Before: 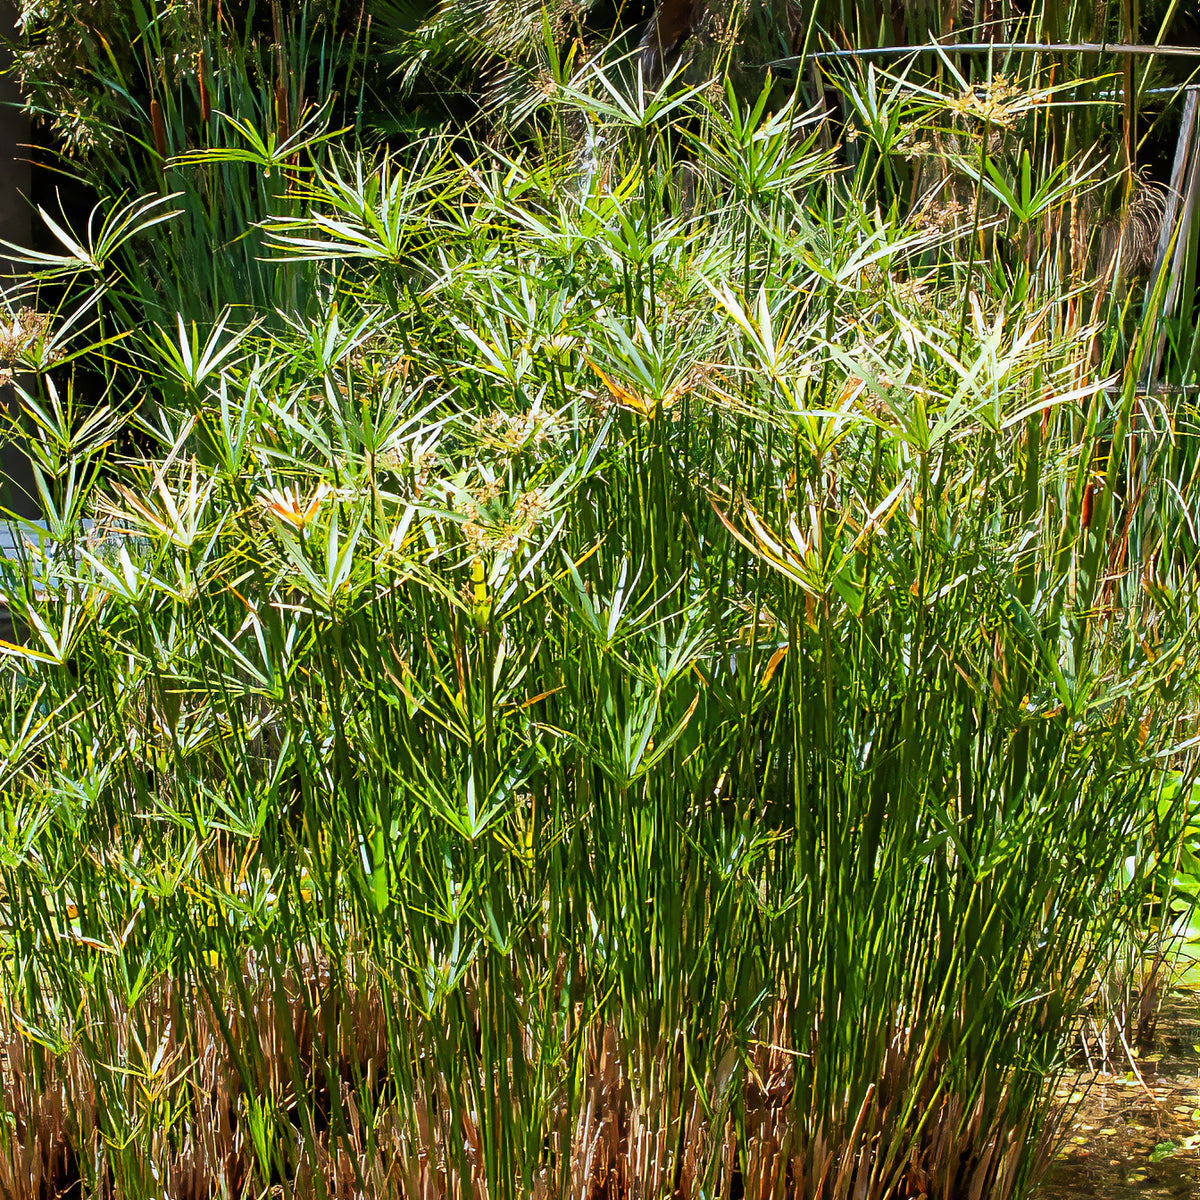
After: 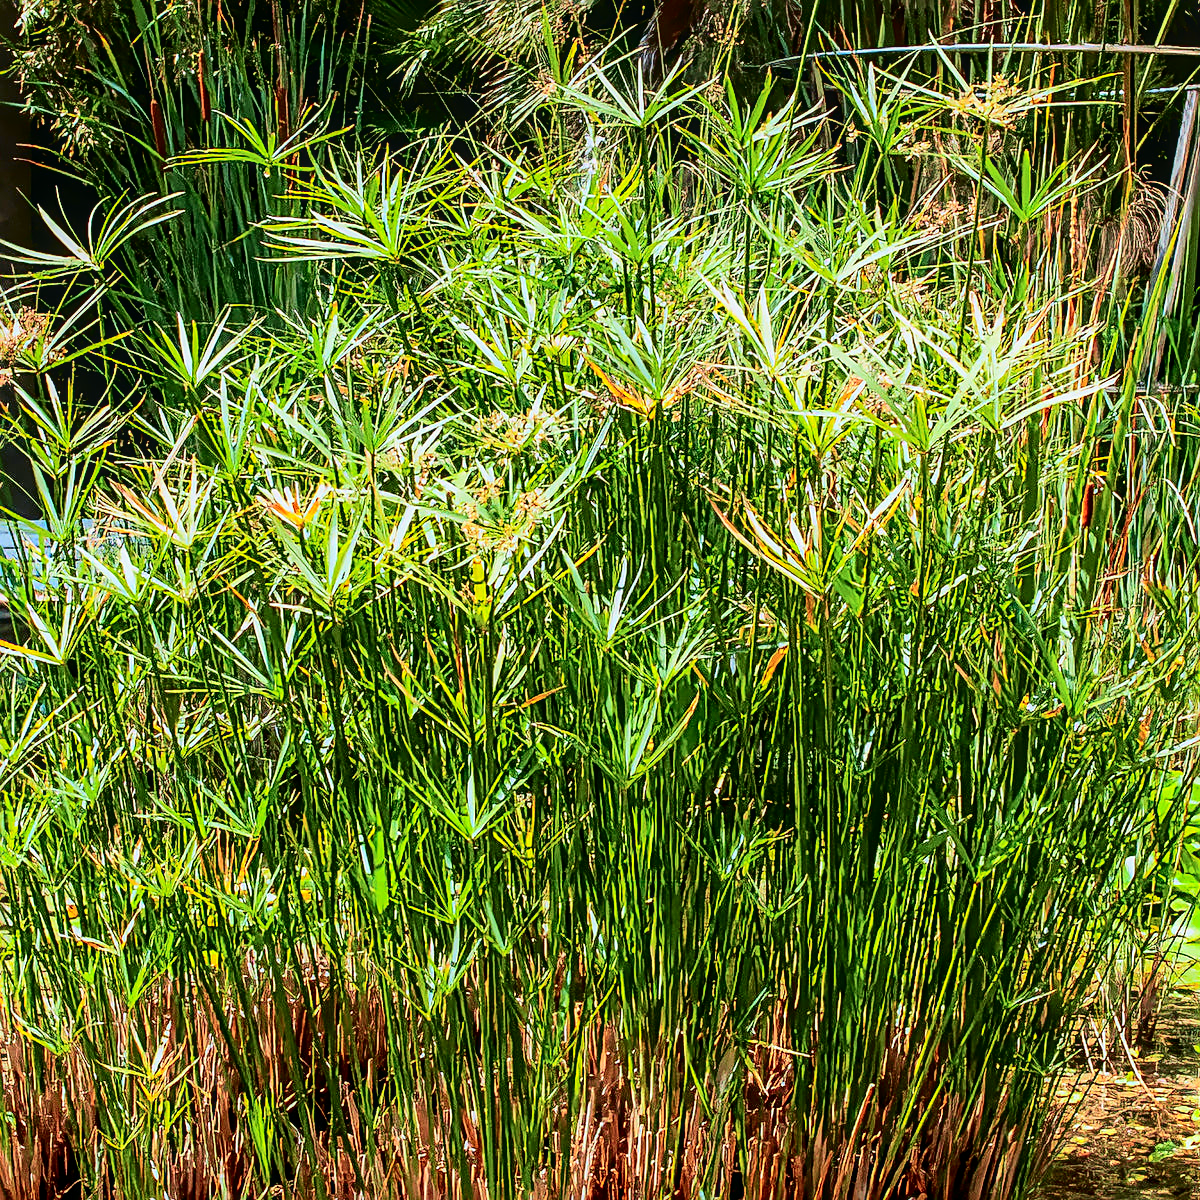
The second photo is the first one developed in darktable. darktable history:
tone equalizer: -8 EV -0.391 EV, -7 EV -0.356 EV, -6 EV -0.354 EV, -5 EV -0.247 EV, -3 EV 0.245 EV, -2 EV 0.315 EV, -1 EV 0.414 EV, +0 EV 0.392 EV
local contrast: on, module defaults
tone curve: curves: ch0 [(0, 0) (0.128, 0.068) (0.292, 0.274) (0.453, 0.507) (0.653, 0.717) (0.785, 0.817) (0.995, 0.917)]; ch1 [(0, 0) (0.384, 0.365) (0.463, 0.447) (0.486, 0.474) (0.503, 0.497) (0.52, 0.525) (0.559, 0.591) (0.583, 0.623) (0.672, 0.699) (0.766, 0.773) (1, 1)]; ch2 [(0, 0) (0.374, 0.344) (0.446, 0.443) (0.501, 0.5) (0.527, 0.549) (0.565, 0.582) (0.624, 0.632) (1, 1)], color space Lab, independent channels, preserve colors none
sharpen: on, module defaults
